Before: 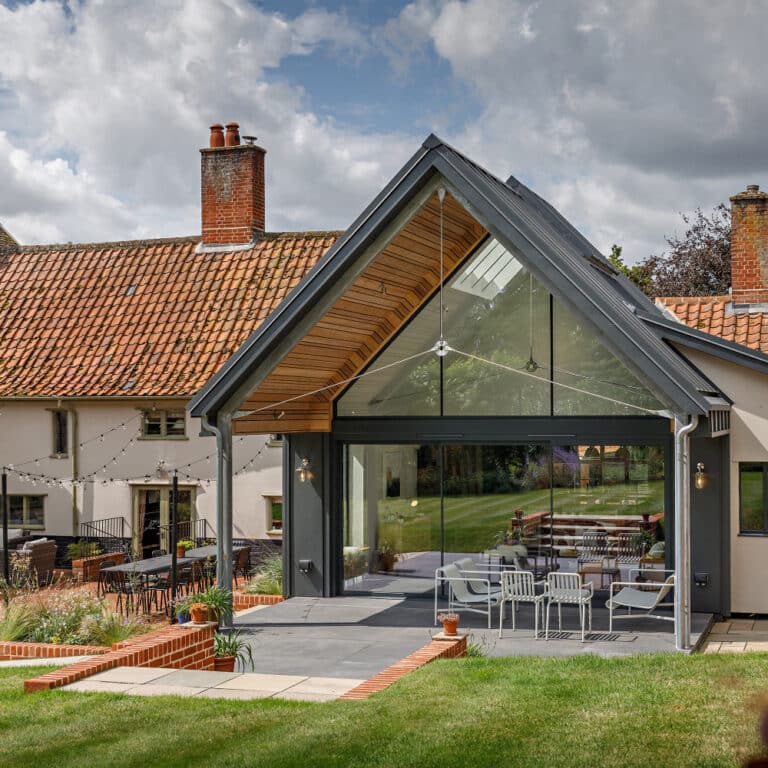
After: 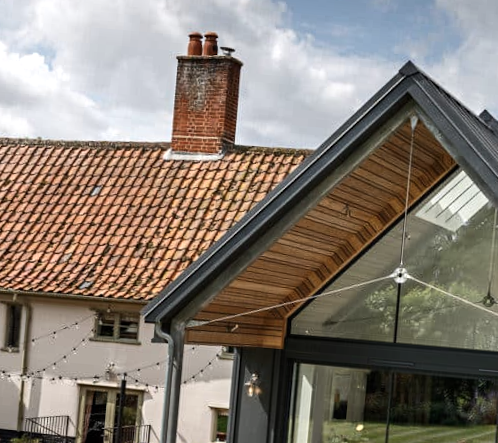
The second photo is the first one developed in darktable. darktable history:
contrast brightness saturation: contrast 0.11, saturation -0.17
crop and rotate: angle -4.99°, left 2.122%, top 6.945%, right 27.566%, bottom 30.519%
tone equalizer: -8 EV -0.417 EV, -7 EV -0.389 EV, -6 EV -0.333 EV, -5 EV -0.222 EV, -3 EV 0.222 EV, -2 EV 0.333 EV, -1 EV 0.389 EV, +0 EV 0.417 EV, edges refinement/feathering 500, mask exposure compensation -1.57 EV, preserve details no
